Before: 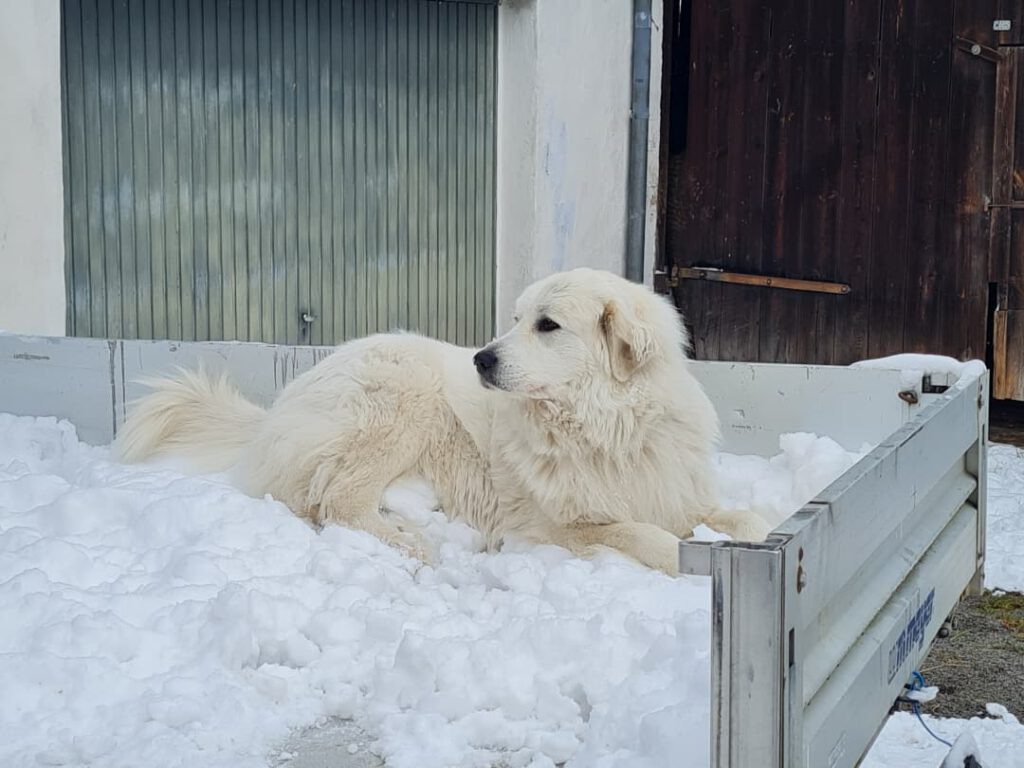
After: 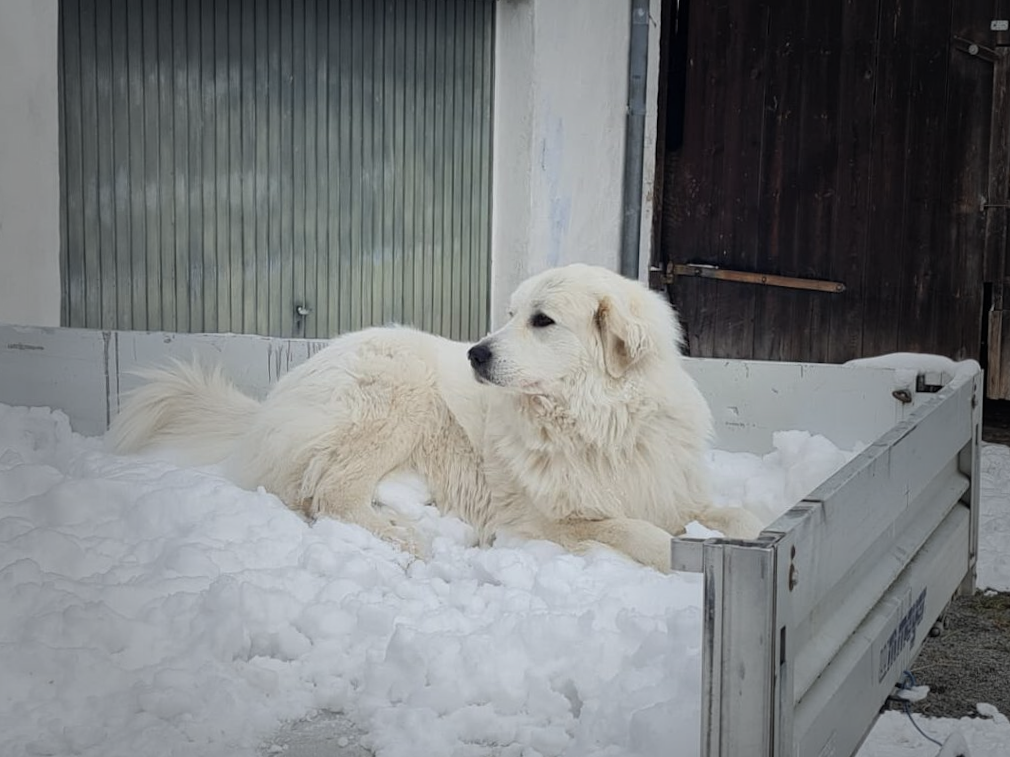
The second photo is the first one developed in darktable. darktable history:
crop and rotate: angle -0.59°
vignetting: fall-off start 33.06%, fall-off radius 64.66%, width/height ratio 0.962
contrast brightness saturation: saturation -0.103
